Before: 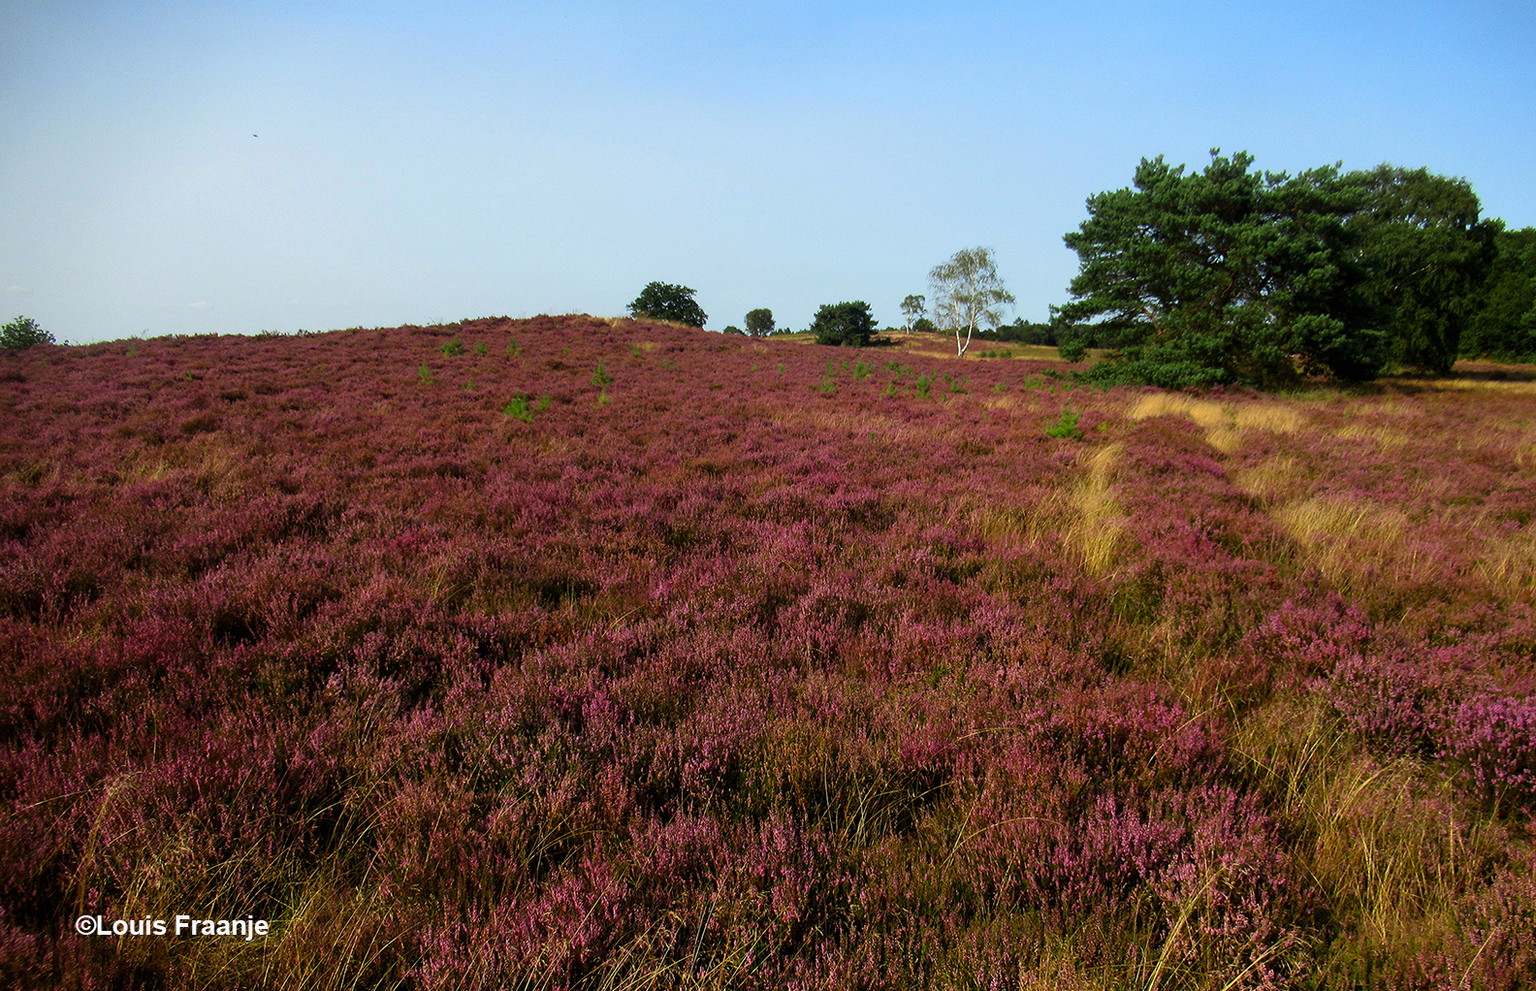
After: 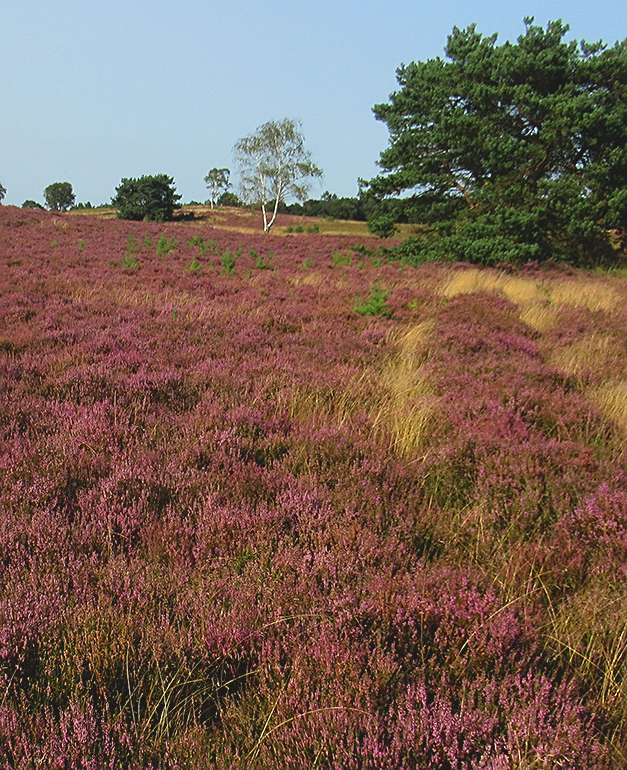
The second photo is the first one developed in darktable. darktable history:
sharpen: on, module defaults
crop: left 45.721%, top 13.393%, right 14.118%, bottom 10.01%
levels: mode automatic
contrast brightness saturation: contrast -0.15, brightness 0.05, saturation -0.12
